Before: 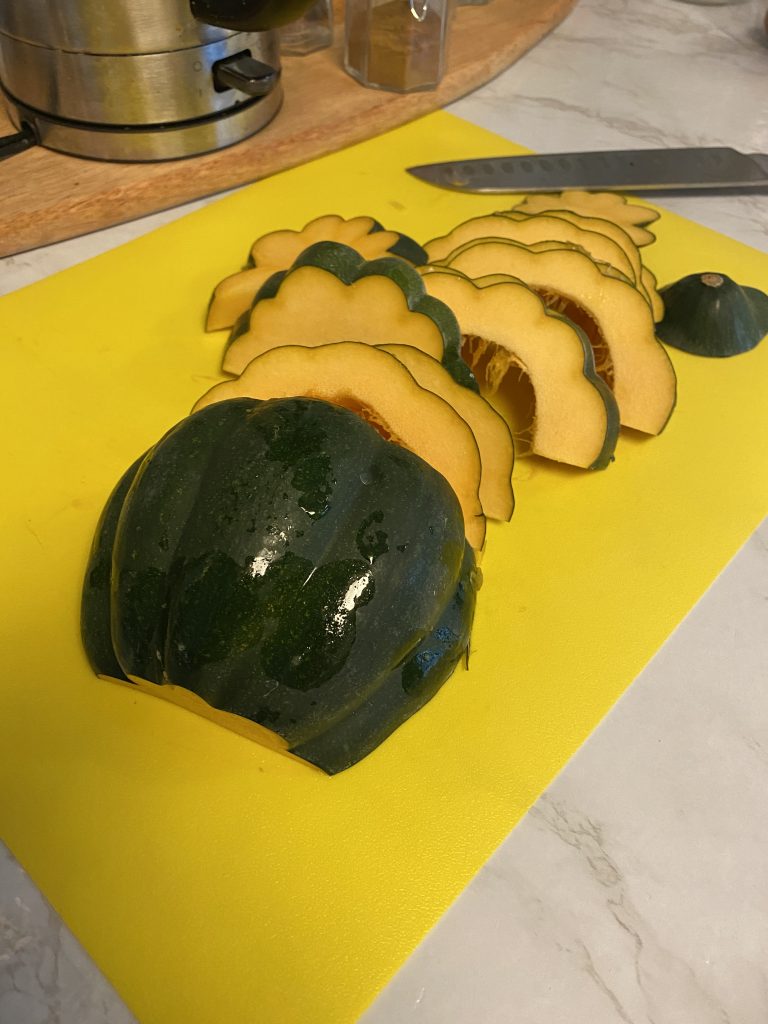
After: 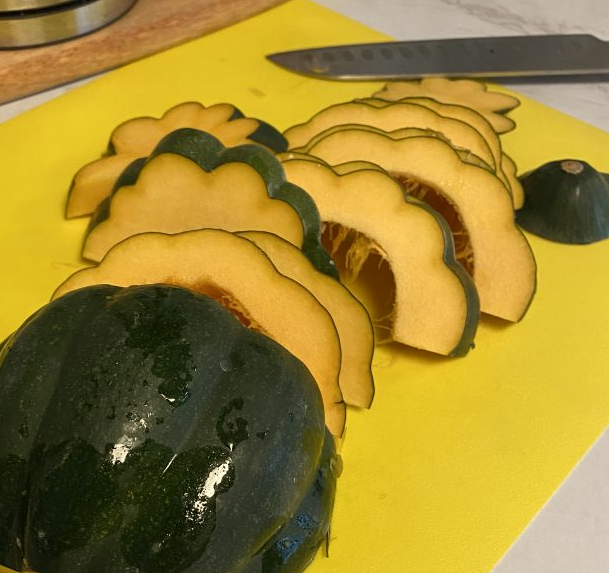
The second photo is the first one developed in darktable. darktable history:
local contrast: mode bilateral grid, contrast 21, coarseness 50, detail 119%, midtone range 0.2
crop: left 18.342%, top 11.107%, right 2.284%, bottom 32.842%
